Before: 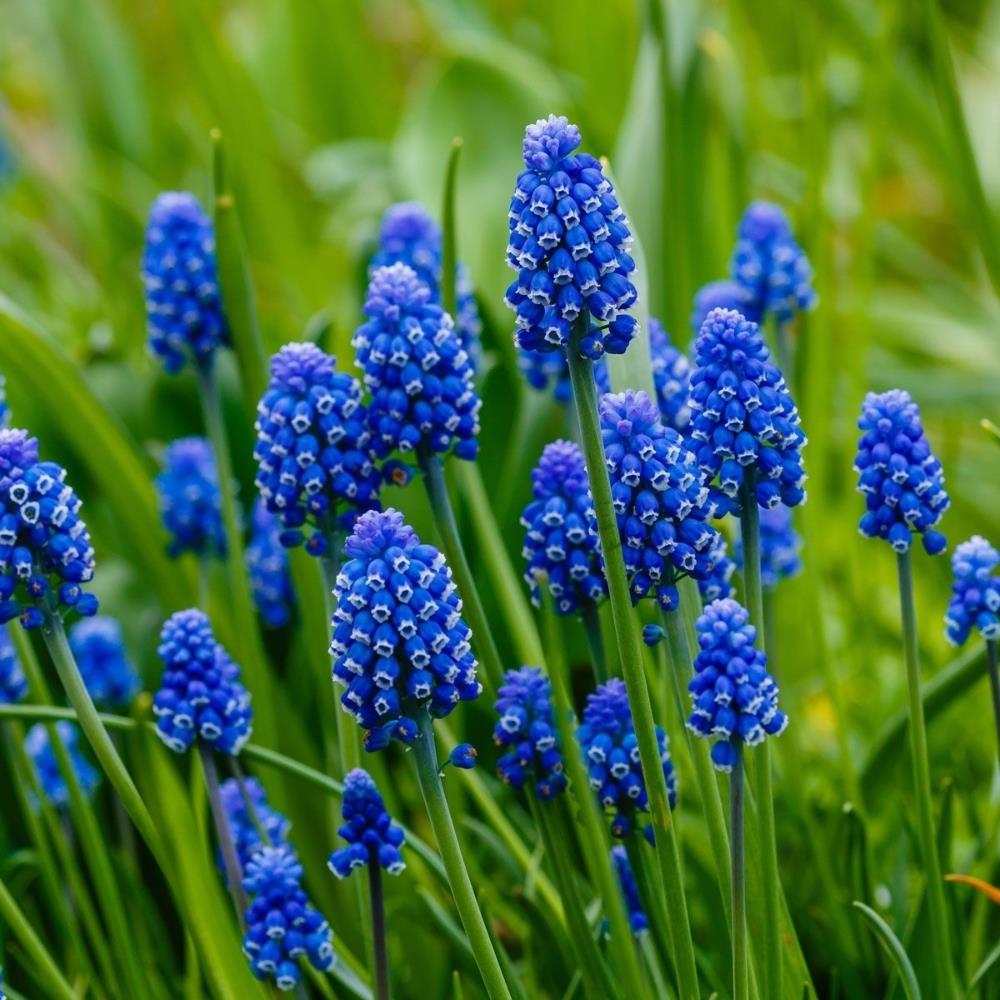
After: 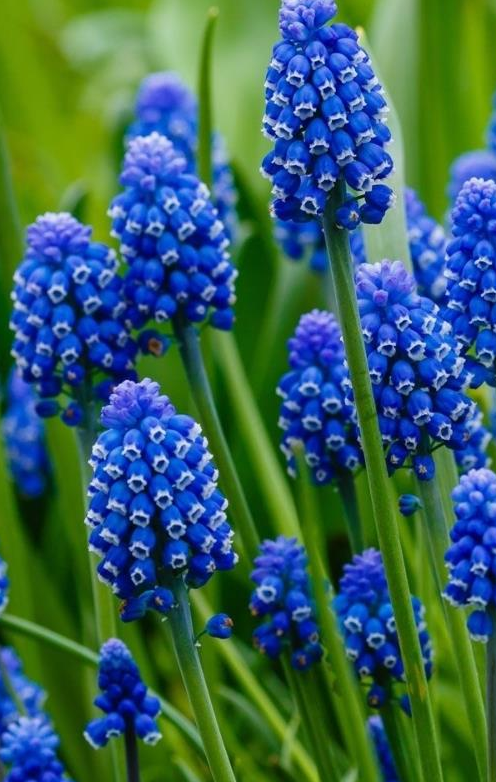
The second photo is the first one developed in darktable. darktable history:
crop and rotate: angle 0.018°, left 24.419%, top 13.063%, right 25.958%, bottom 8.693%
